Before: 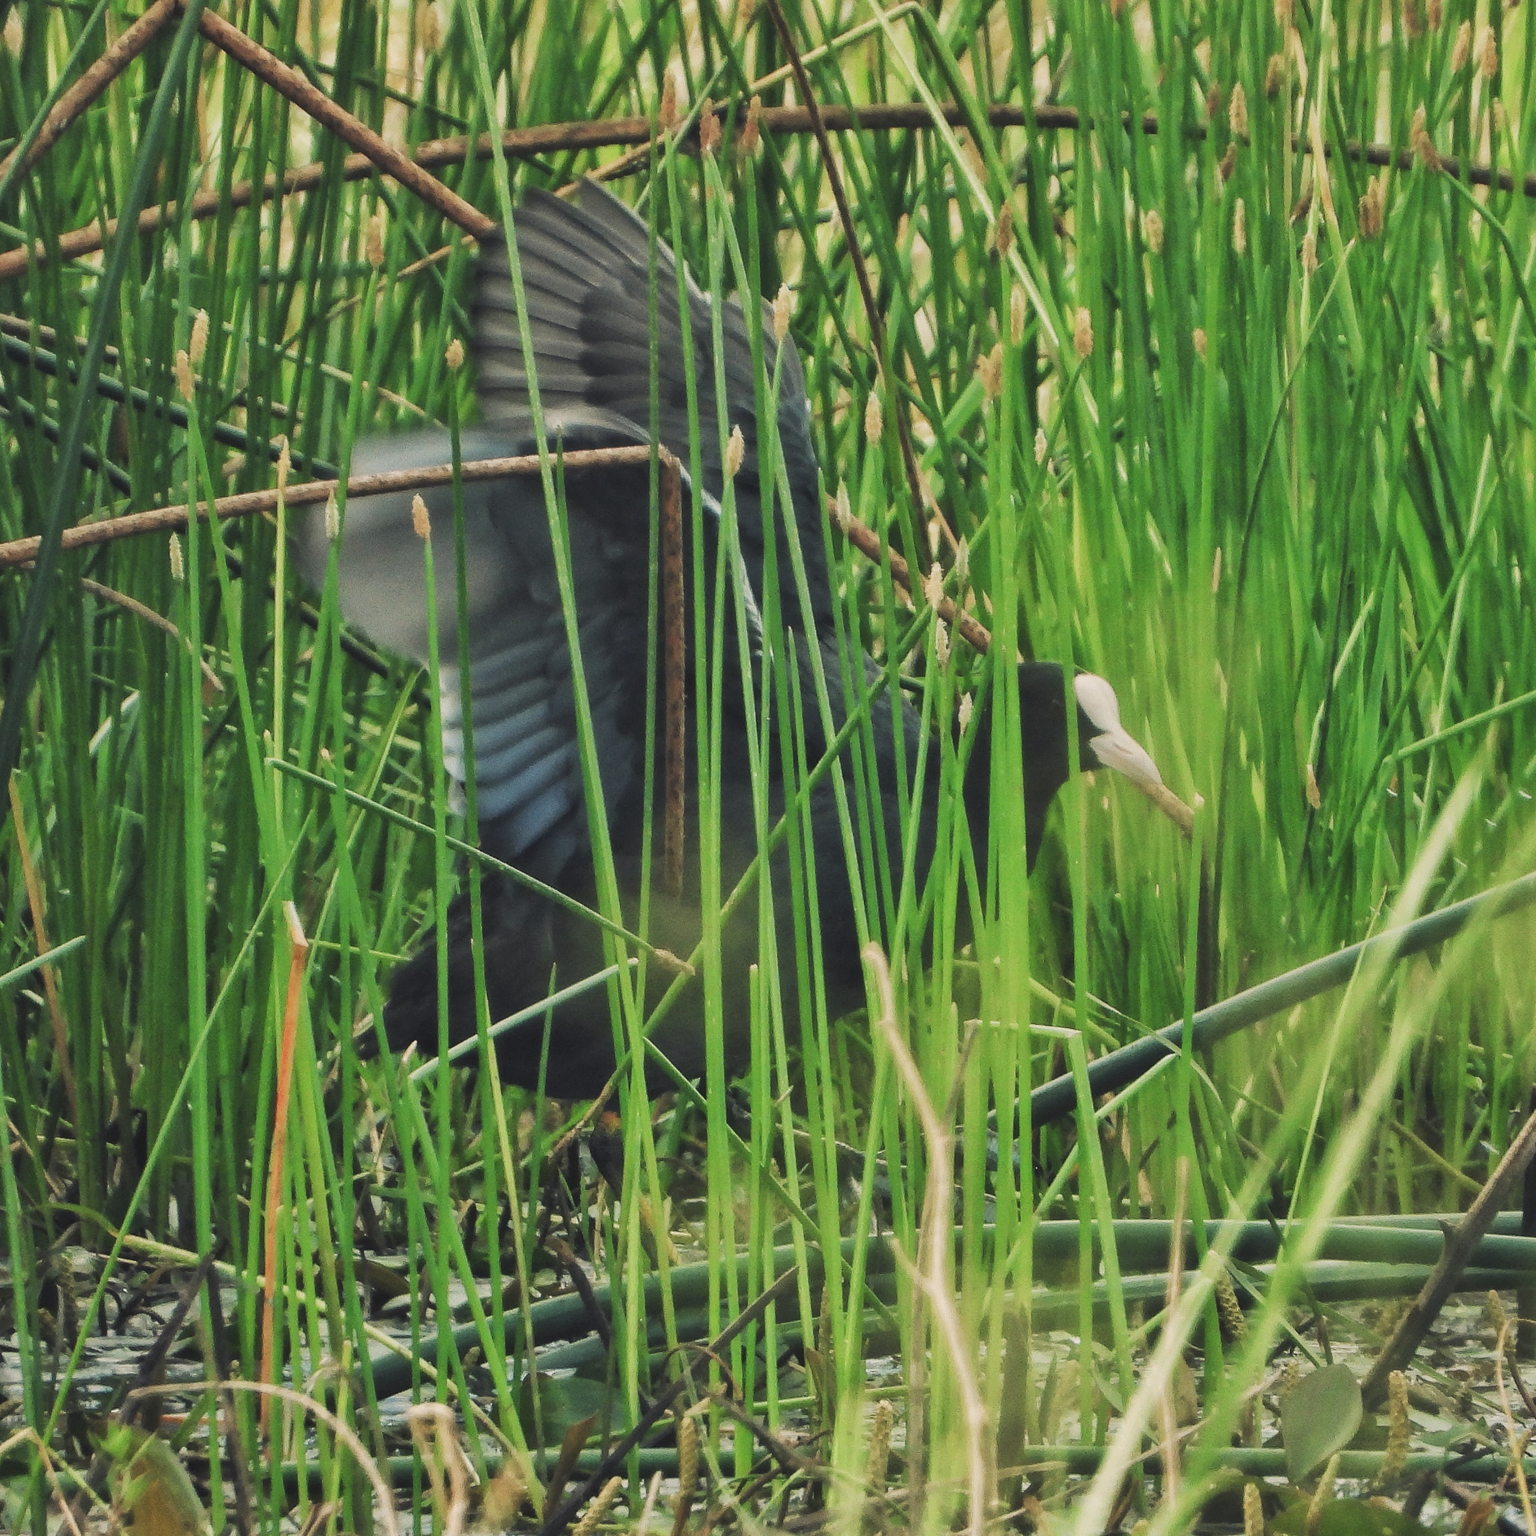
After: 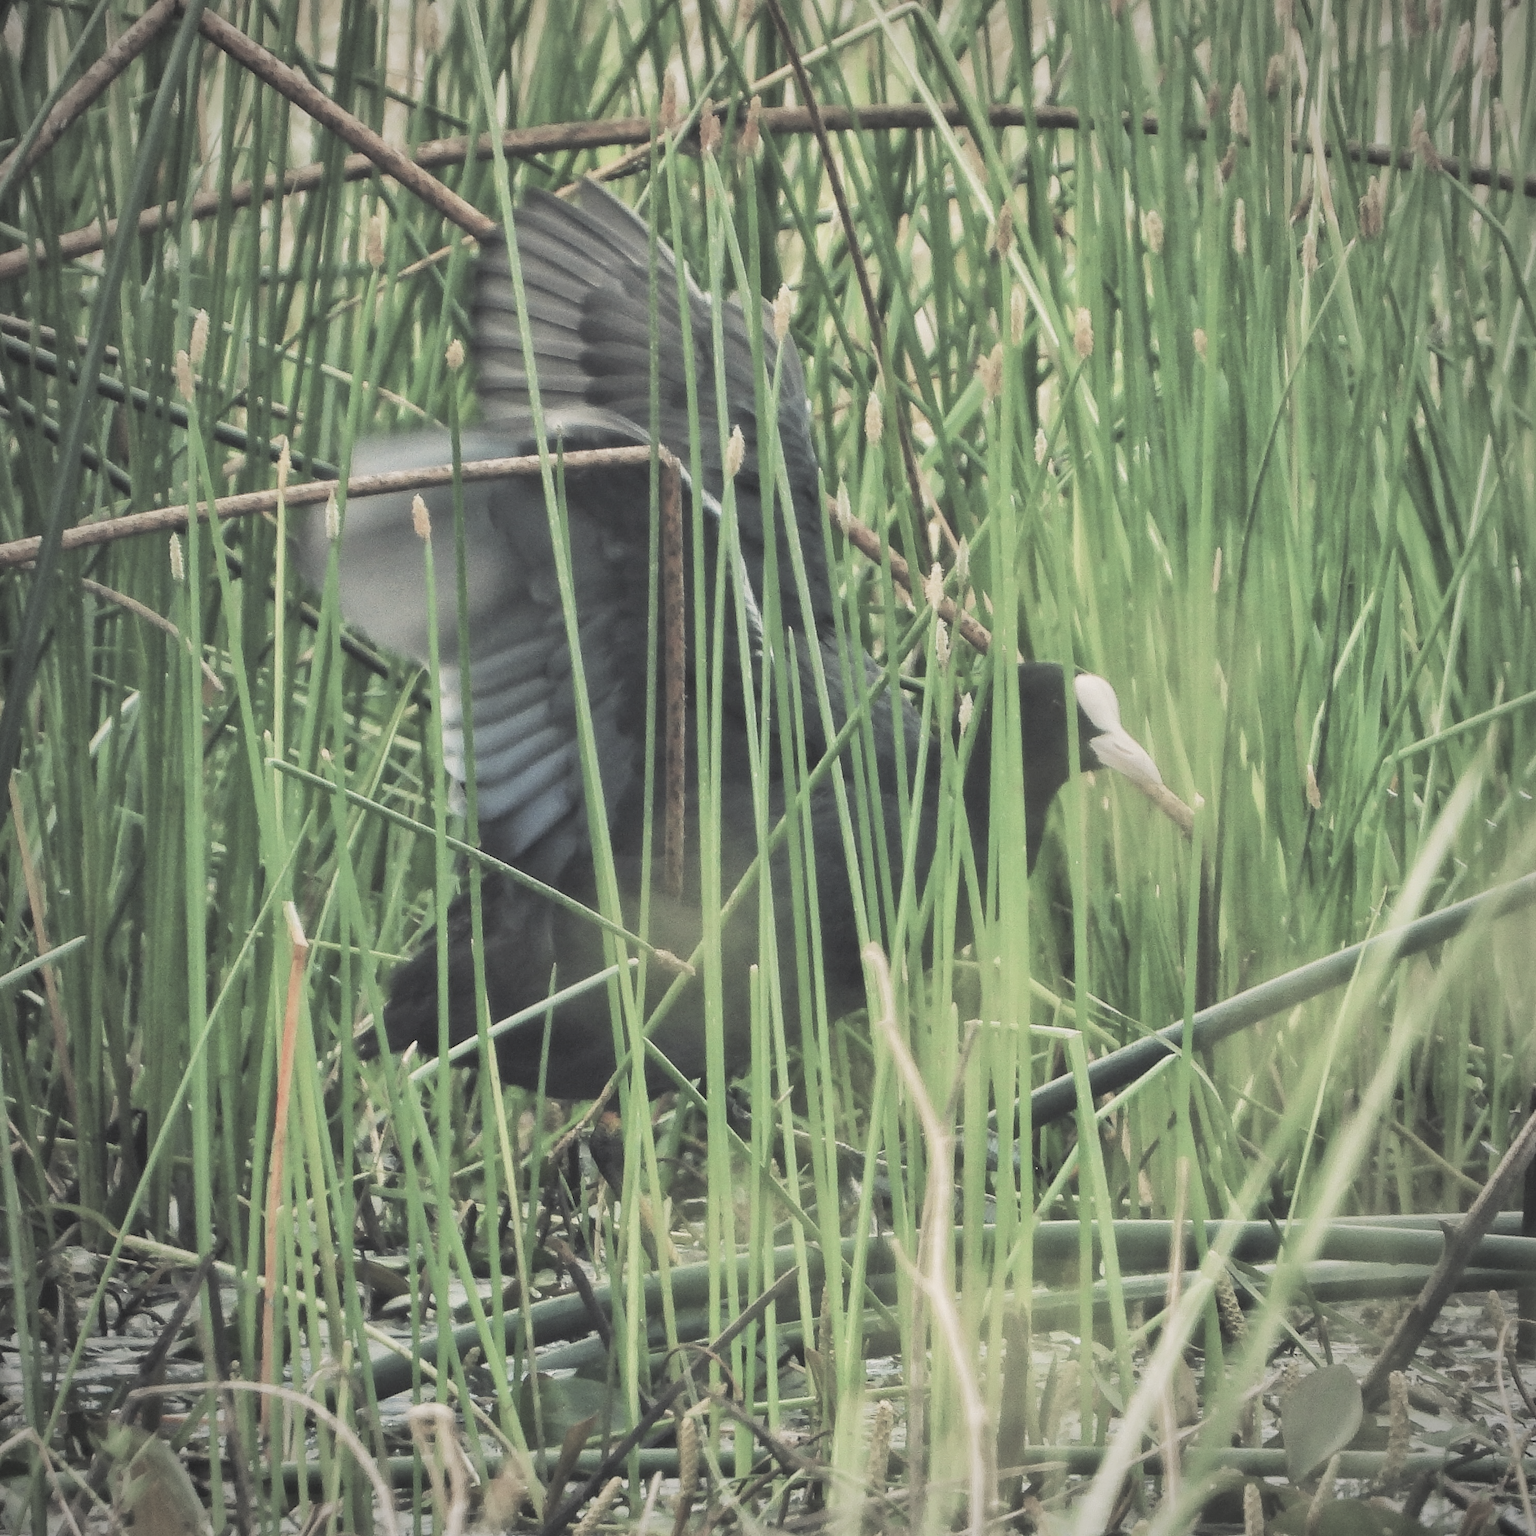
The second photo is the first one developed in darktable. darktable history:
vignetting: fall-off radius 60.92%
contrast brightness saturation: brightness 0.18, saturation -0.5
